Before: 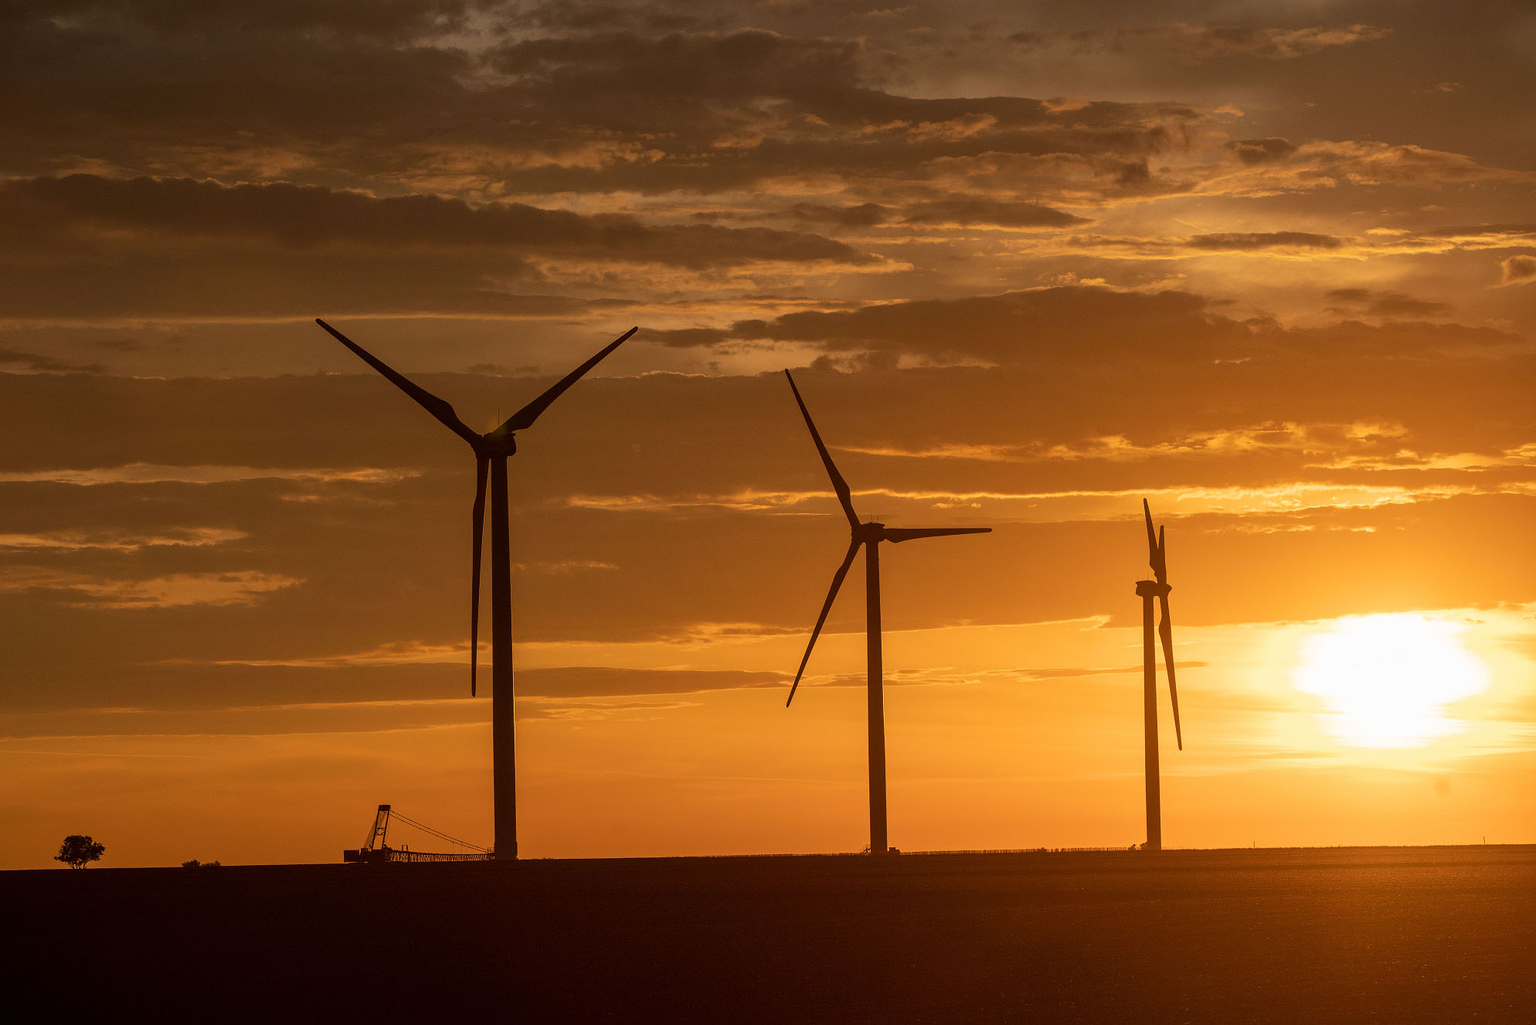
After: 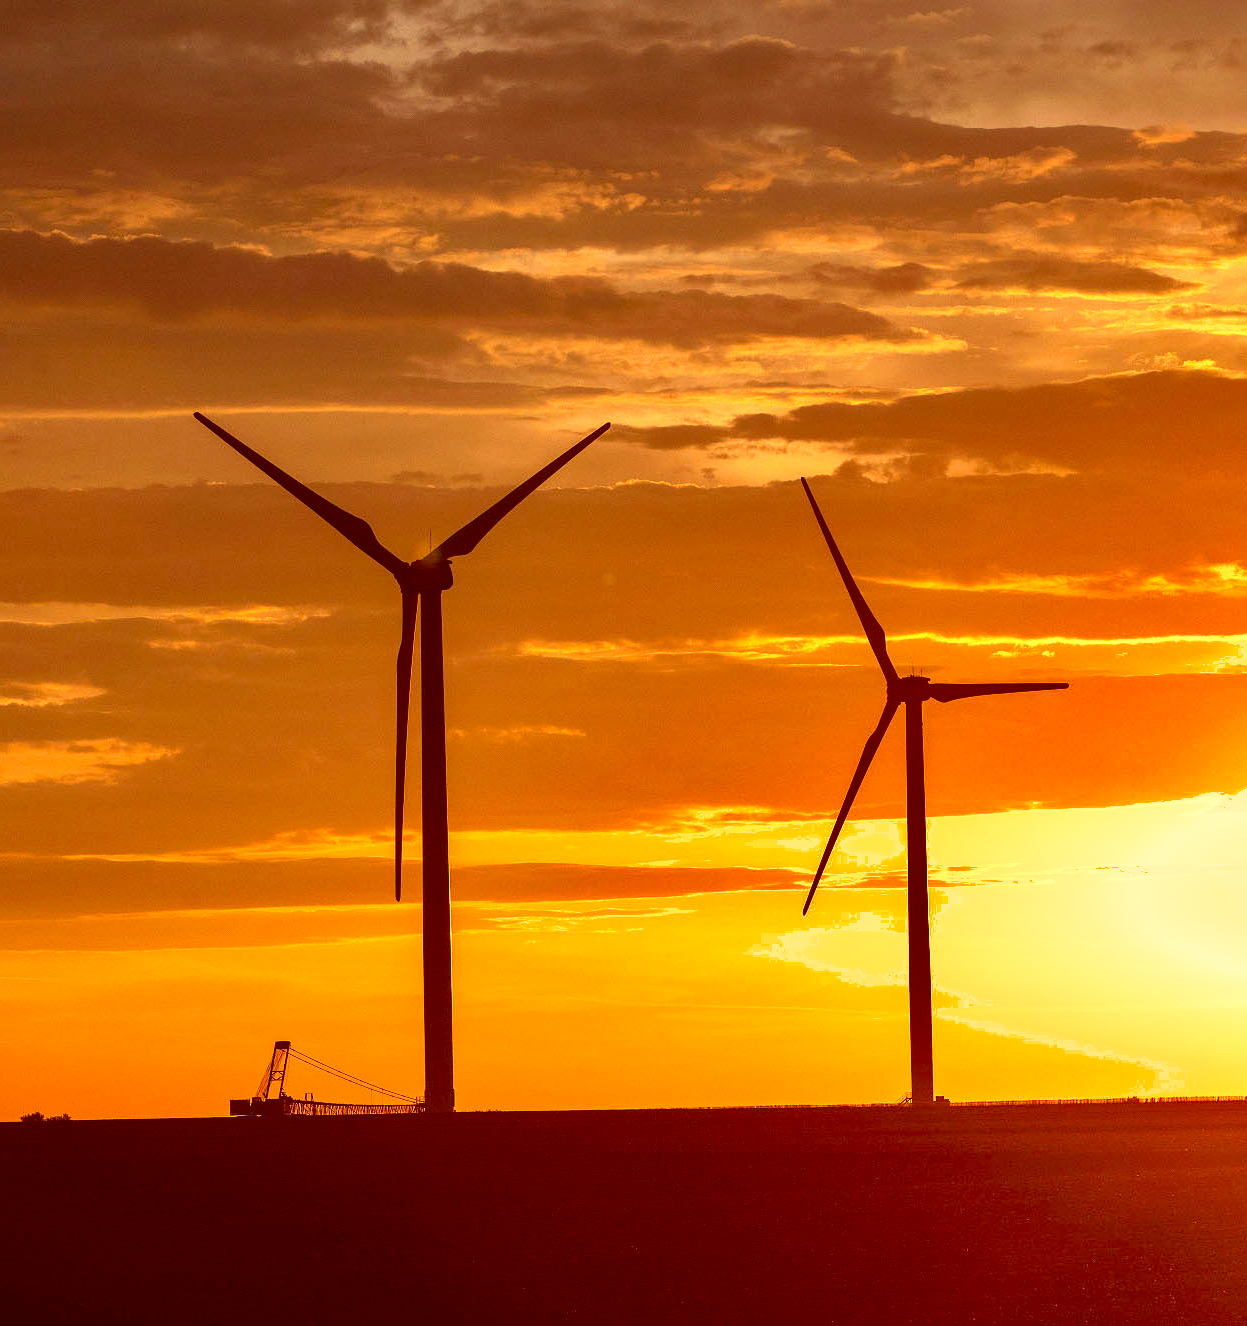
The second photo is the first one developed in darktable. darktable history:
contrast brightness saturation: contrast 0.04, saturation 0.154
exposure: black level correction 0, exposure 1.382 EV, compensate highlight preservation false
crop: left 10.858%, right 26.378%
shadows and highlights: radius 106.88, shadows 23.84, highlights -58.84, low approximation 0.01, soften with gaussian
color correction: highlights a* -7.25, highlights b* -0.157, shadows a* 20.17, shadows b* 10.93
